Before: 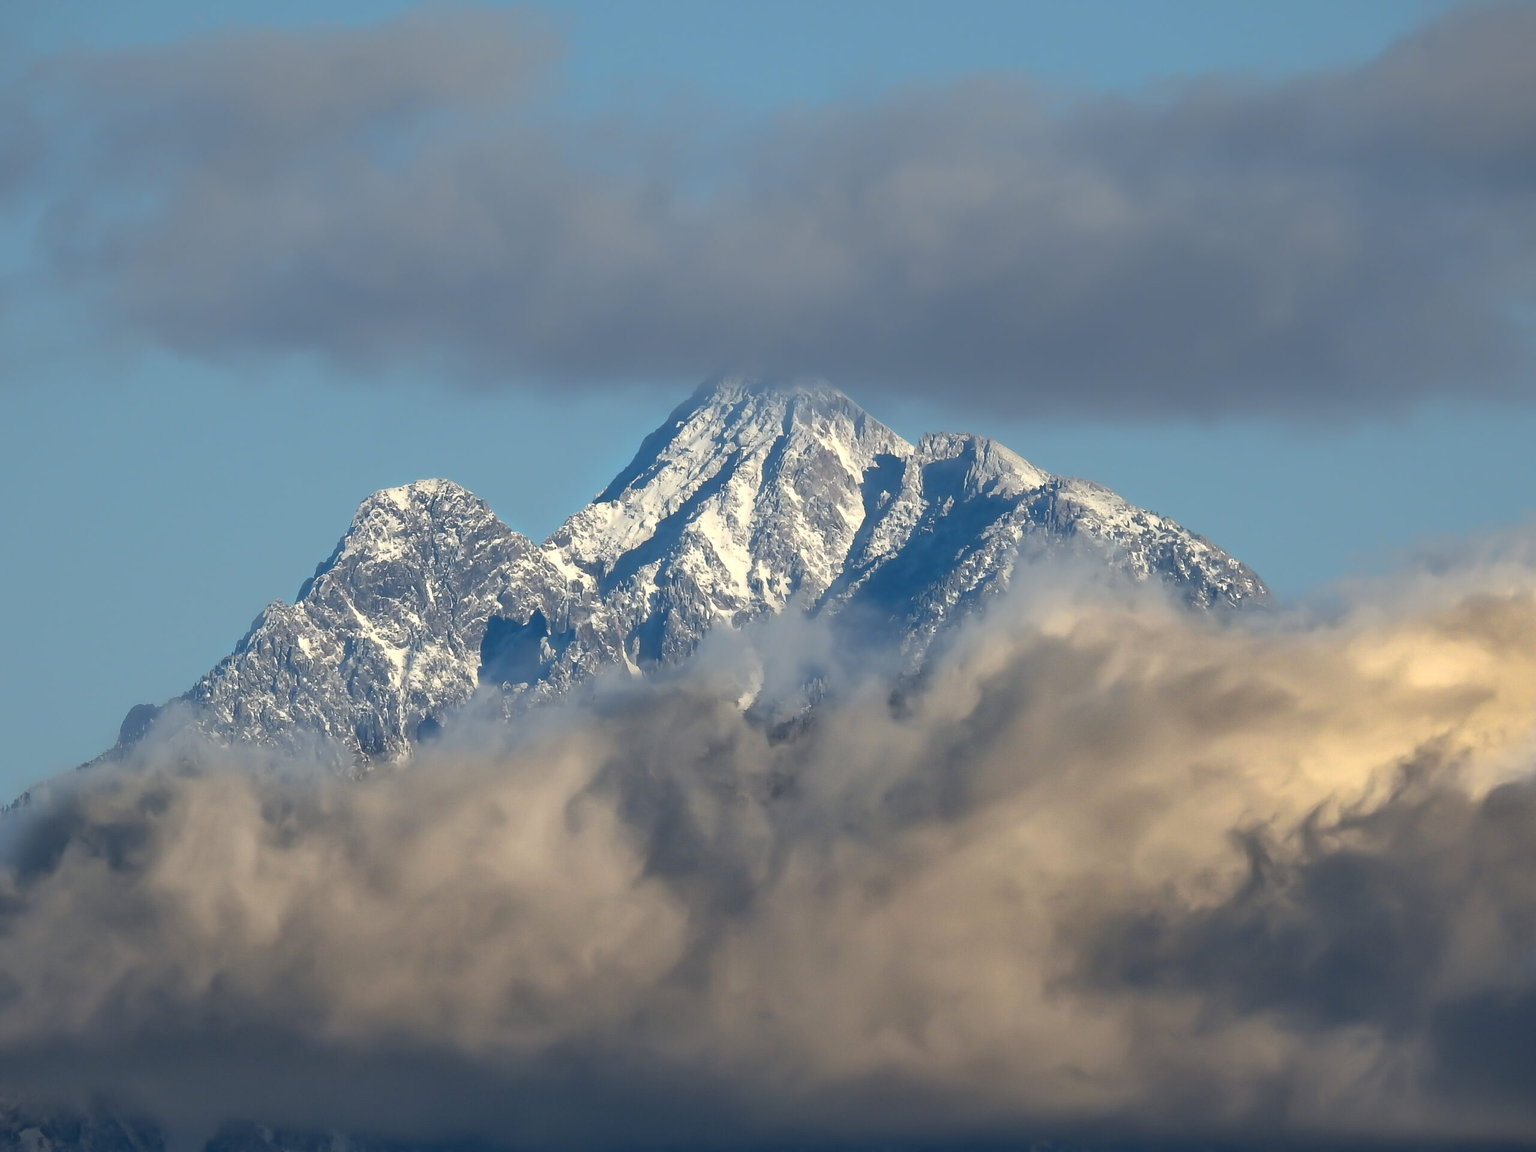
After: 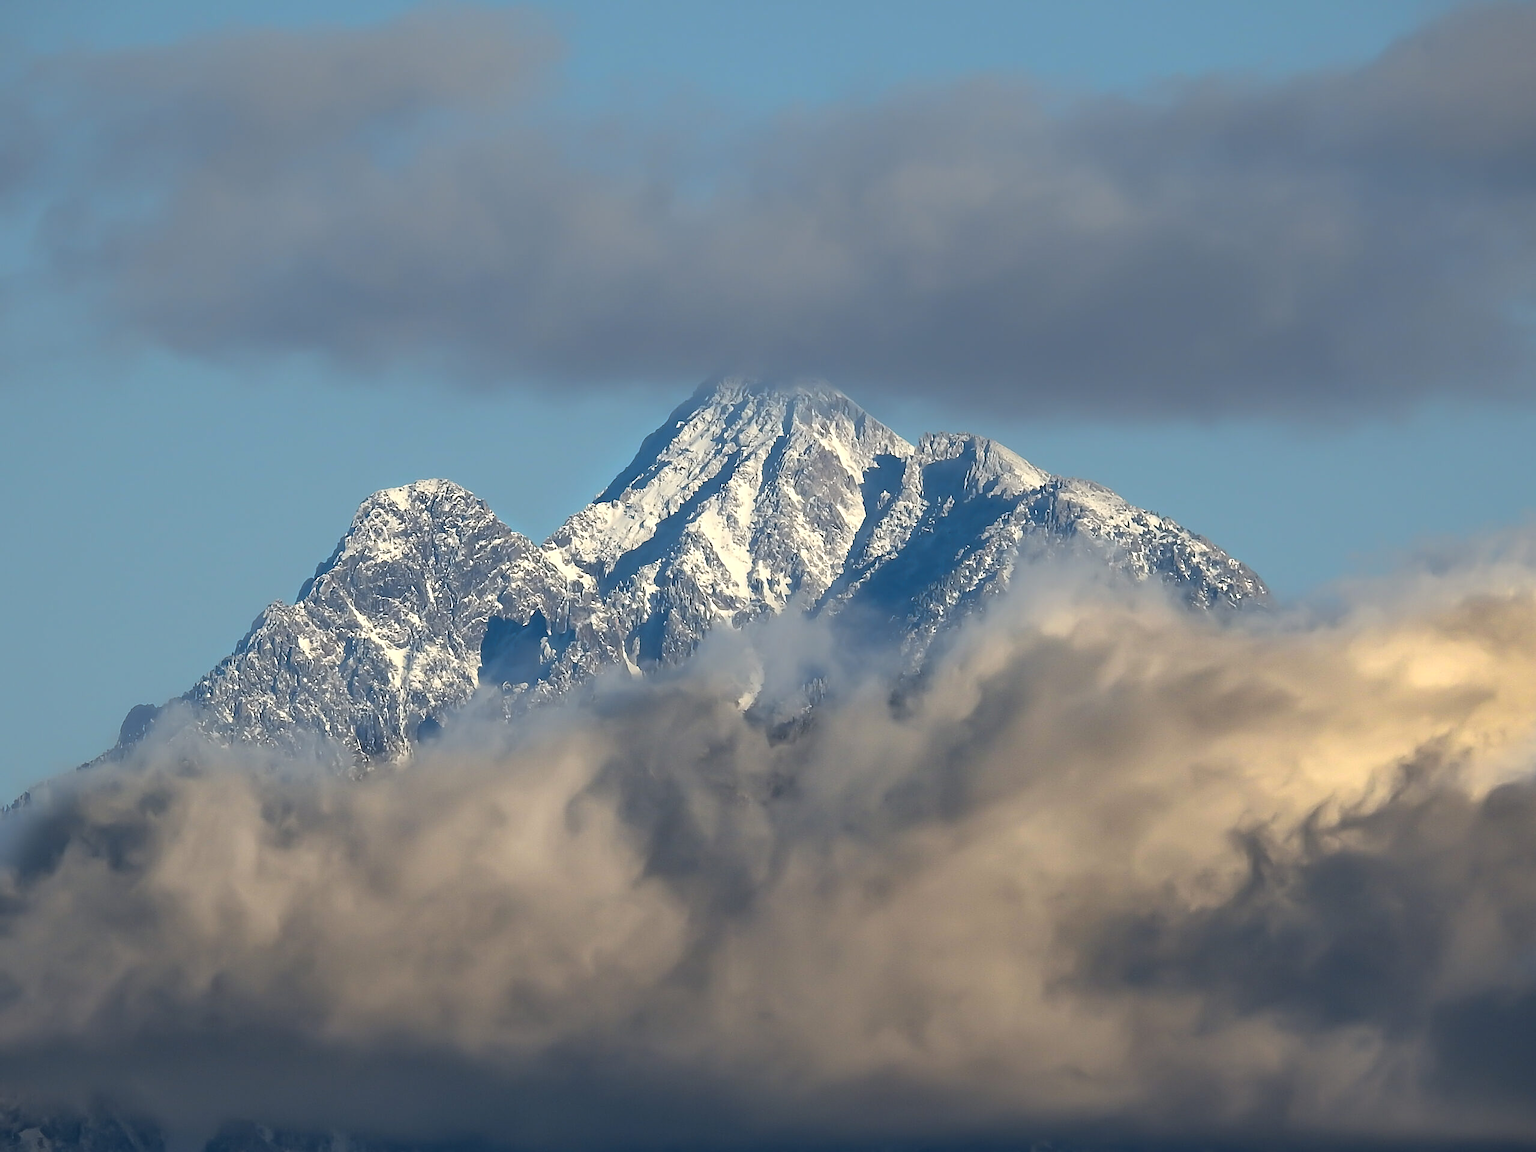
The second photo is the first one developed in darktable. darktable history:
sharpen: on, module defaults
tone equalizer: on, module defaults
levels: levels [0.016, 0.5, 0.996]
